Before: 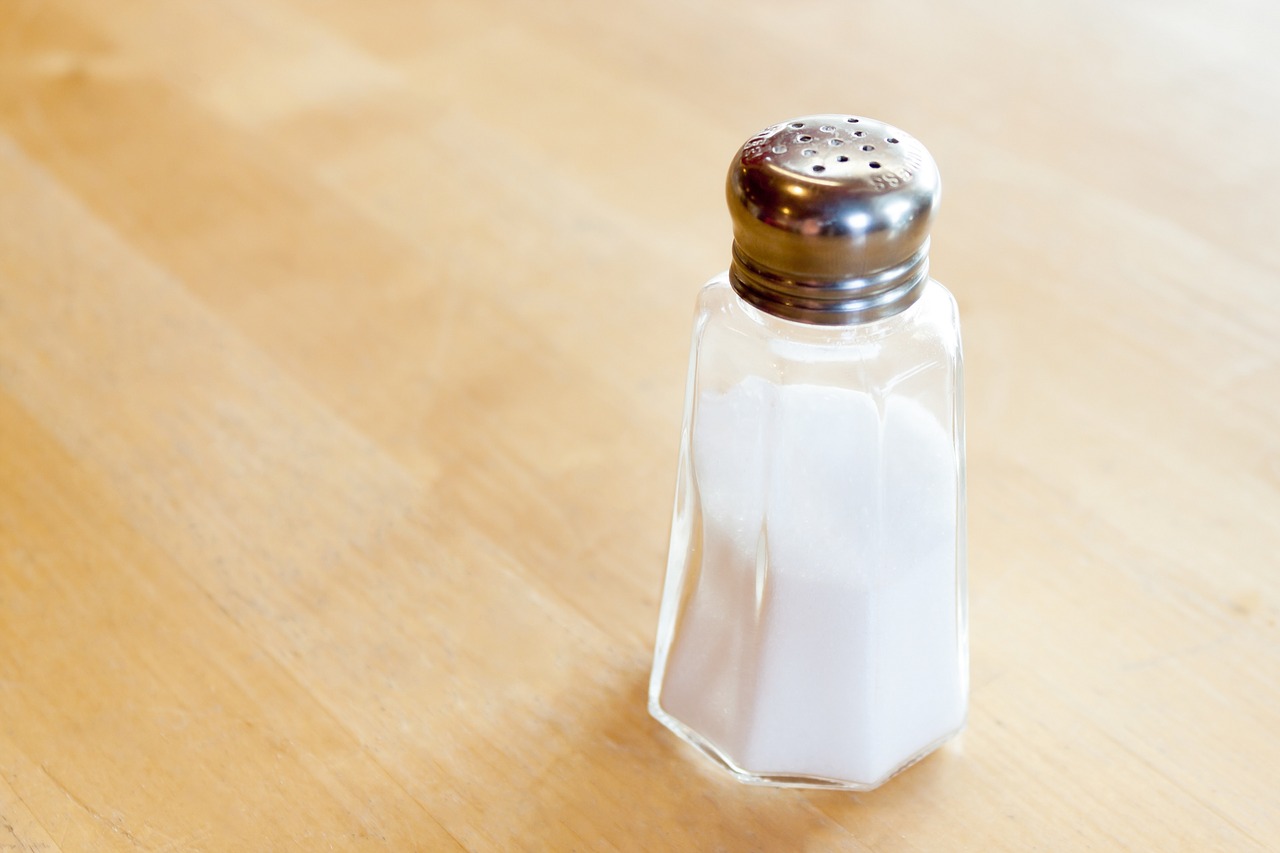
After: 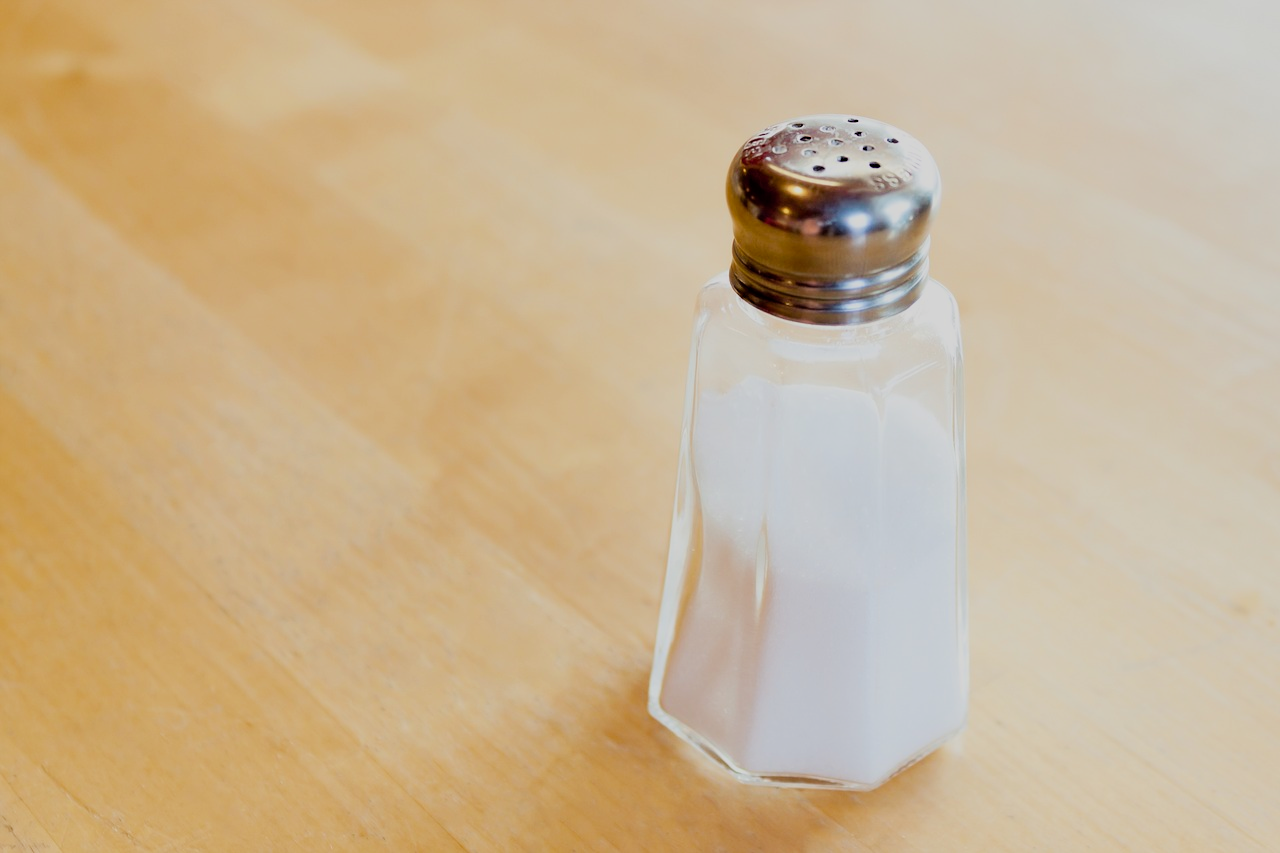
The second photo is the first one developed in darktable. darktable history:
haze removal: adaptive false
filmic rgb: black relative exposure -7.65 EV, white relative exposure 4.56 EV, hardness 3.61, color science v6 (2022)
